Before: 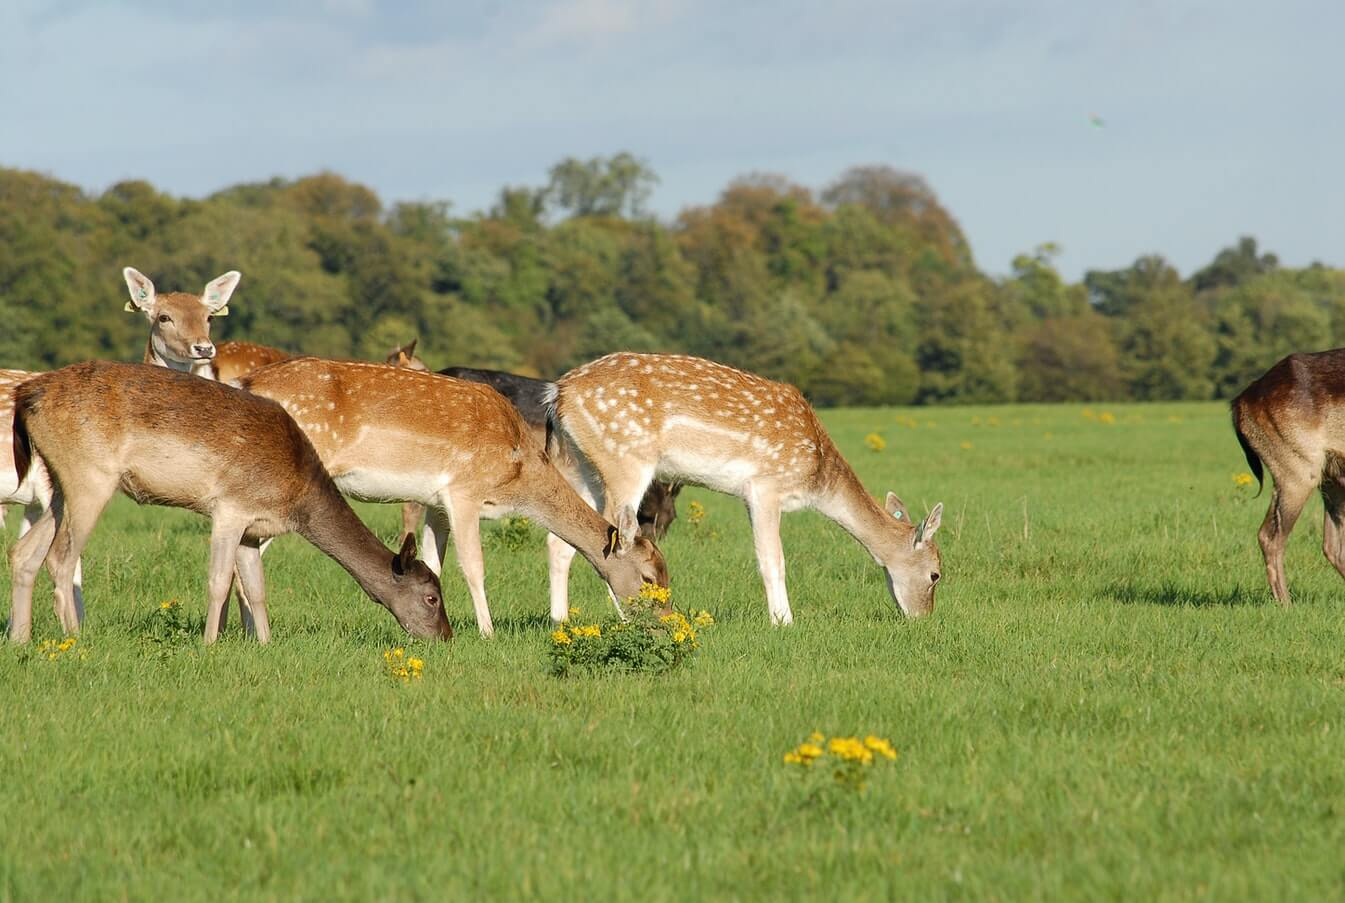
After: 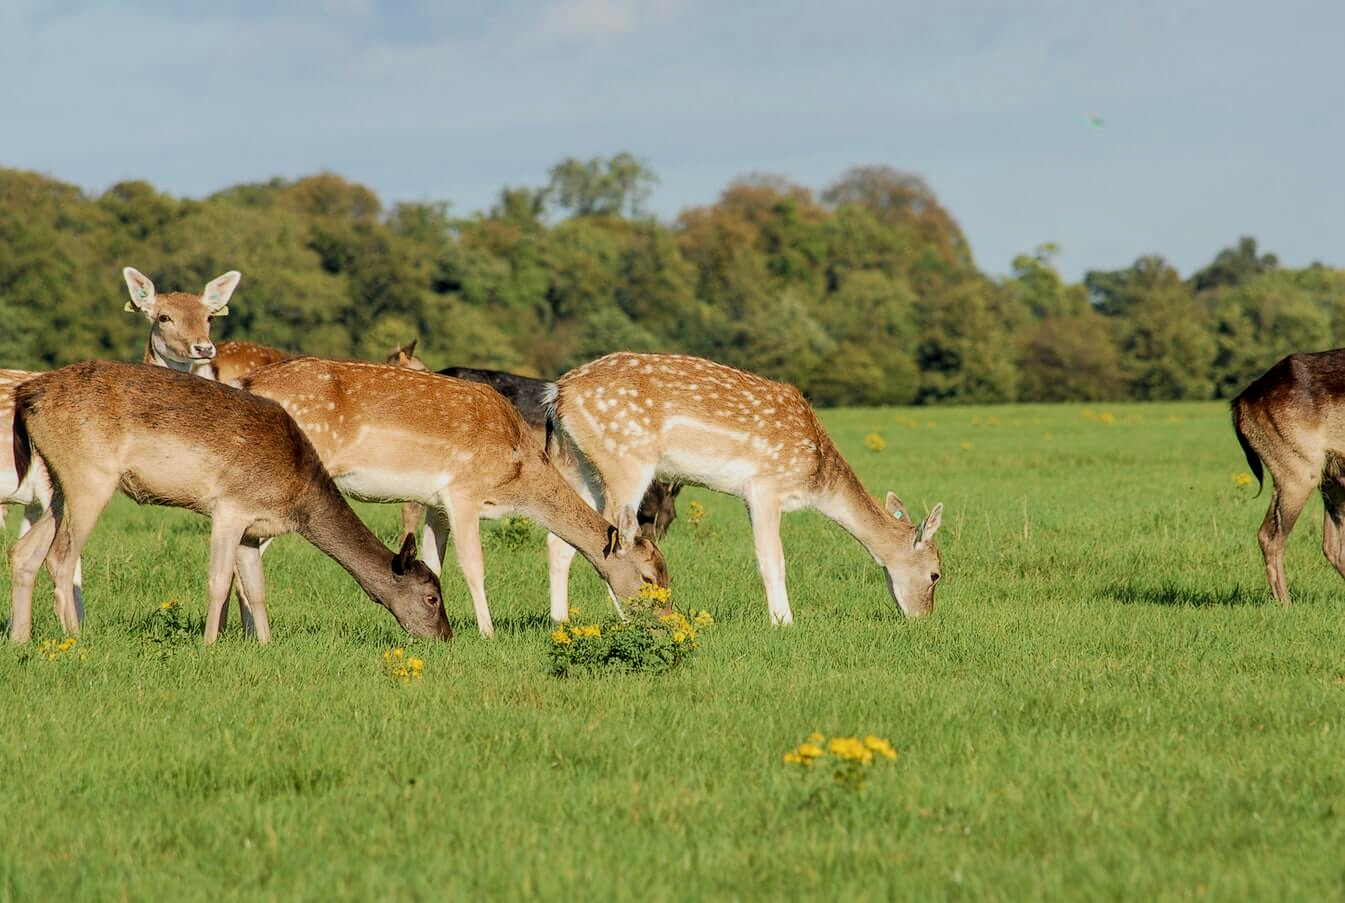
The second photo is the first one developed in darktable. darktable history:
velvia: on, module defaults
exposure: compensate exposure bias true, compensate highlight preservation false
filmic rgb: white relative exposure 3.9 EV, hardness 4.26
local contrast: on, module defaults
